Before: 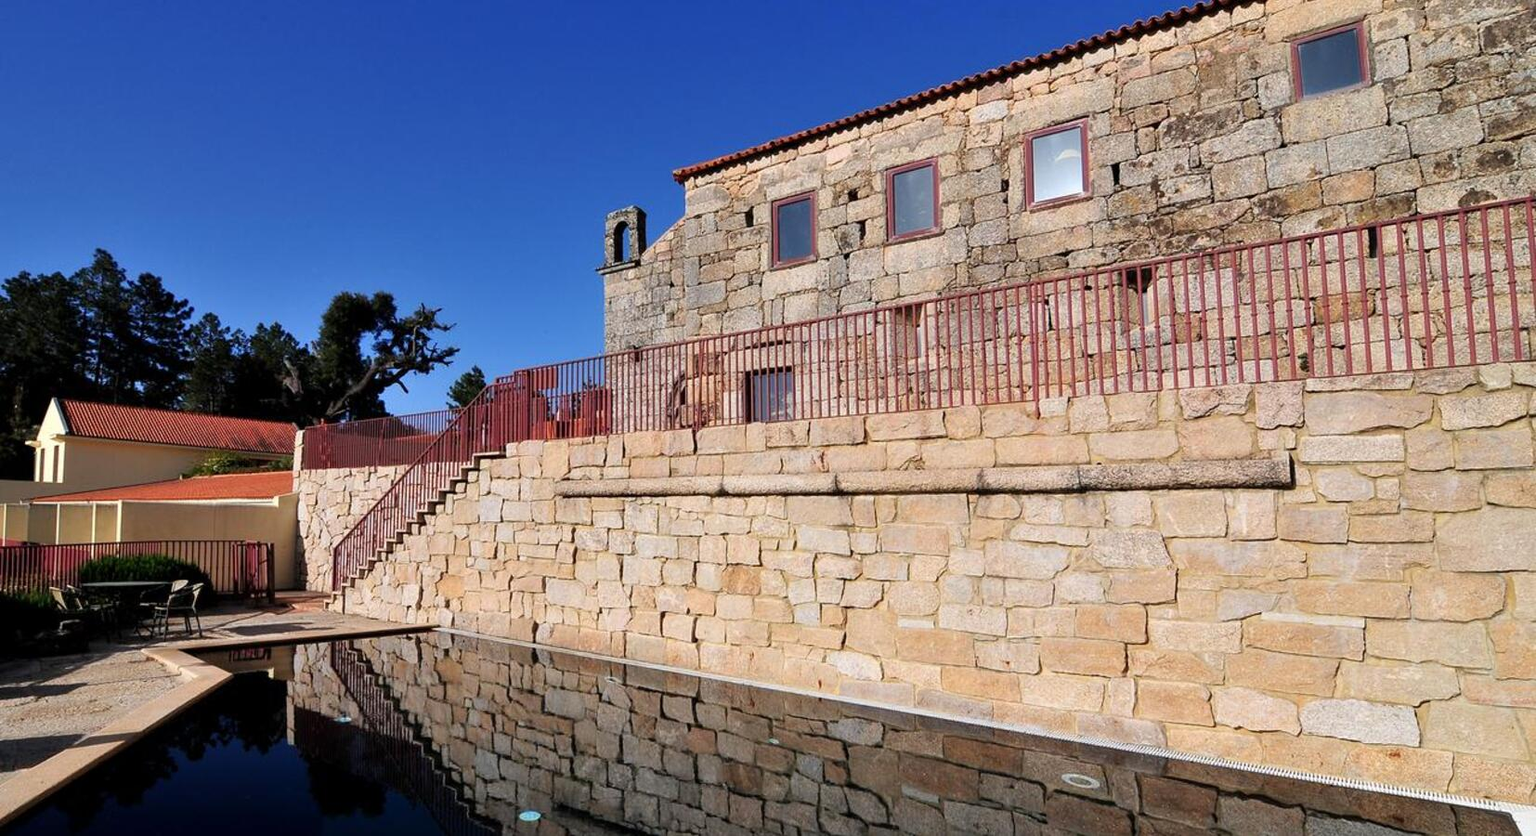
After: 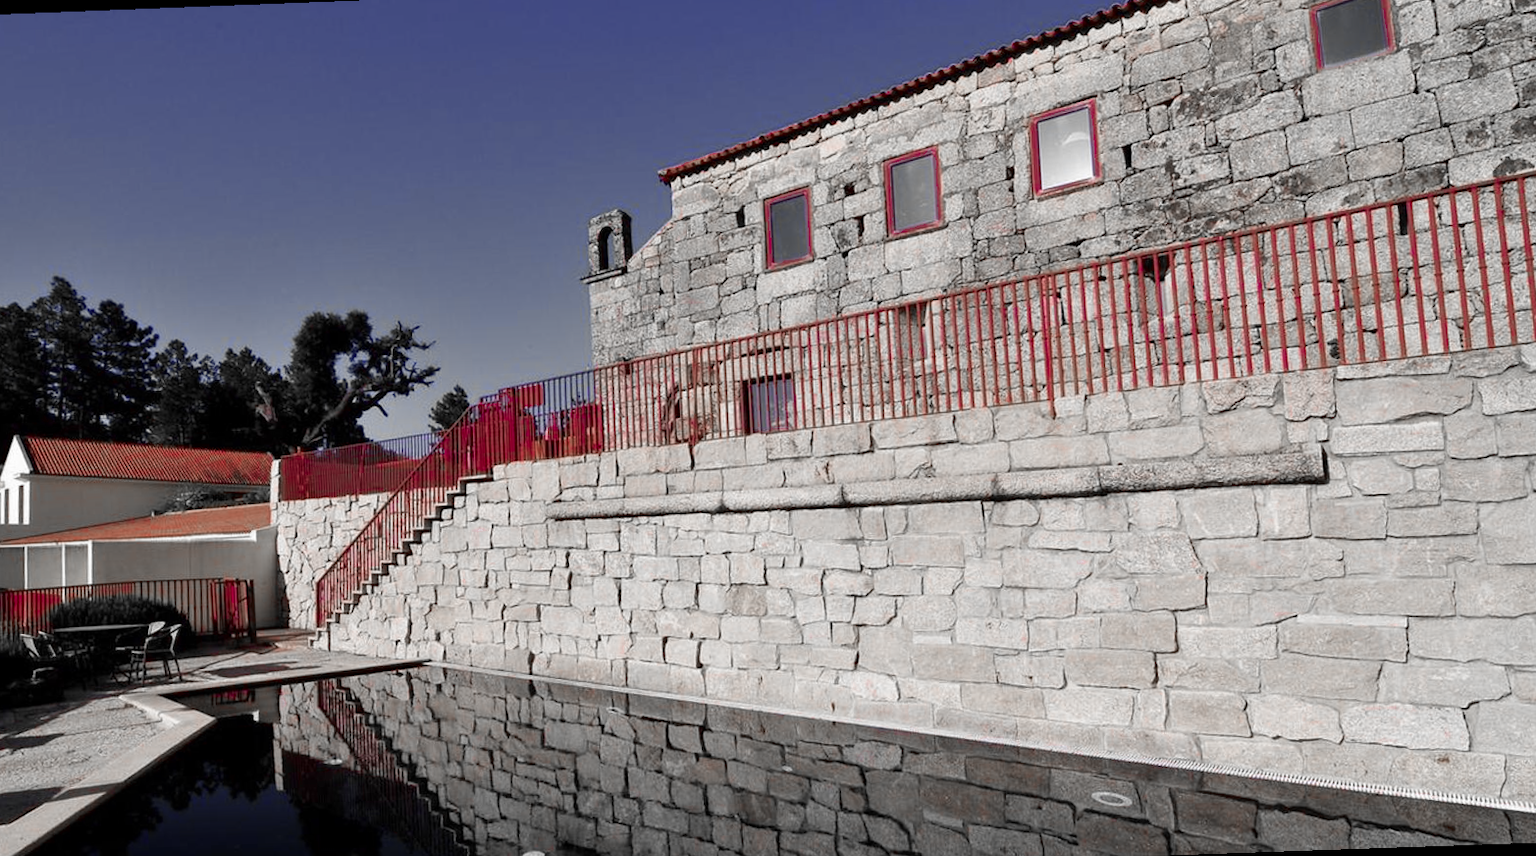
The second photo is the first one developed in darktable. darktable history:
rotate and perspective: rotation -2.12°, lens shift (vertical) 0.009, lens shift (horizontal) -0.008, automatic cropping original format, crop left 0.036, crop right 0.964, crop top 0.05, crop bottom 0.959
color zones: curves: ch0 [(0, 0.278) (0.143, 0.5) (0.286, 0.5) (0.429, 0.5) (0.571, 0.5) (0.714, 0.5) (0.857, 0.5) (1, 0.5)]; ch1 [(0, 1) (0.143, 0.165) (0.286, 0) (0.429, 0) (0.571, 0) (0.714, 0) (0.857, 0.5) (1, 0.5)]; ch2 [(0, 0.508) (0.143, 0.5) (0.286, 0.5) (0.429, 0.5) (0.571, 0.5) (0.714, 0.5) (0.857, 0.5) (1, 0.5)]
